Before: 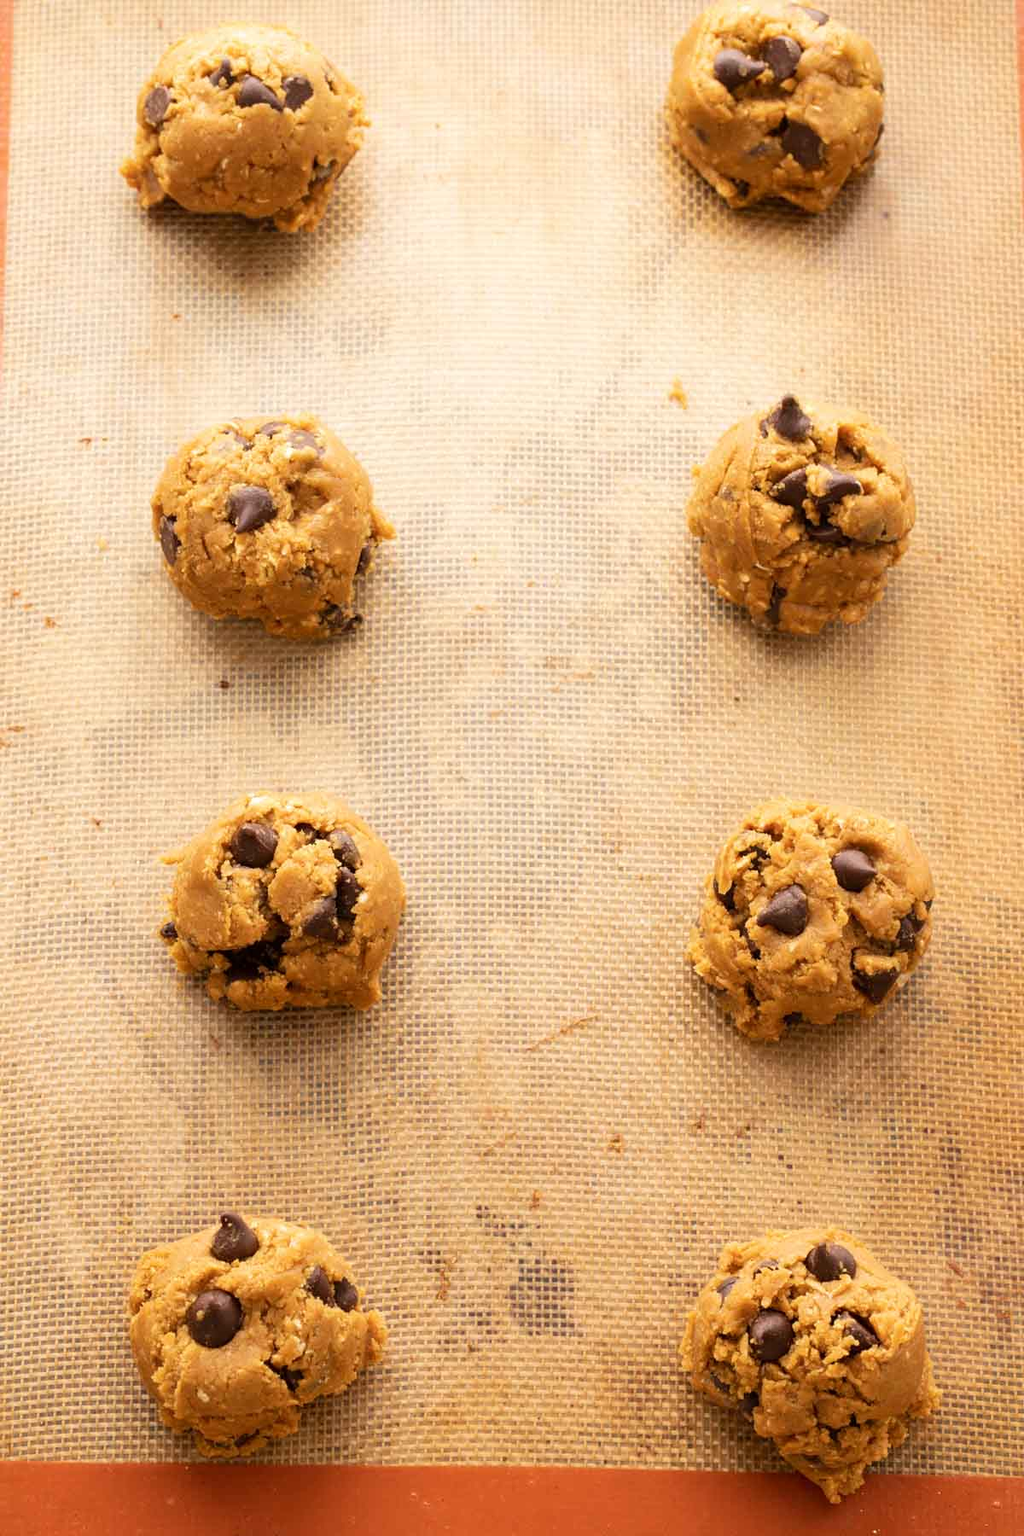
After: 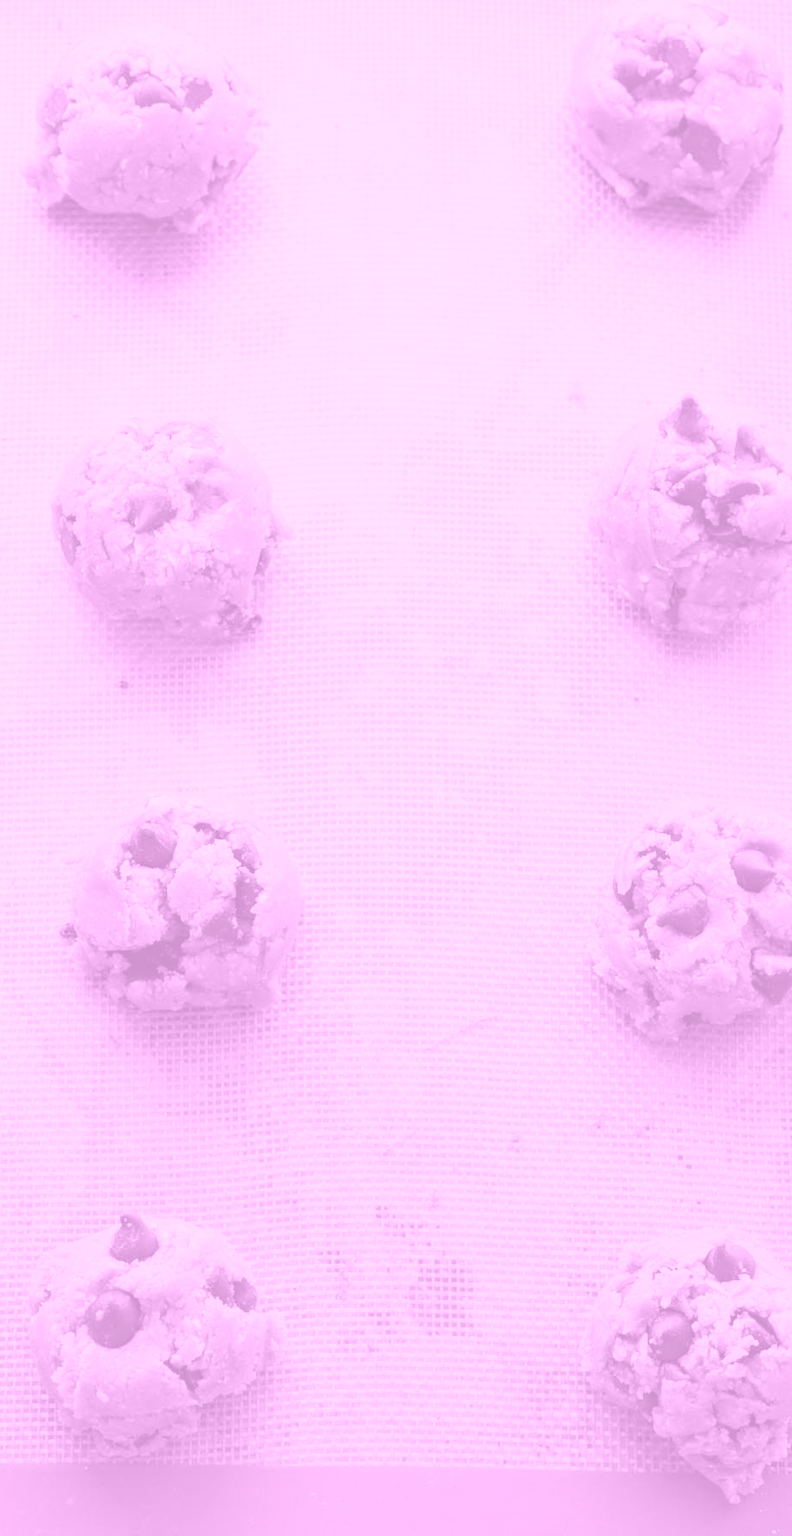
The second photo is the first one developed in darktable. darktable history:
colorize: hue 331.2°, saturation 75%, source mix 30.28%, lightness 70.52%, version 1
crop: left 9.88%, right 12.664%
